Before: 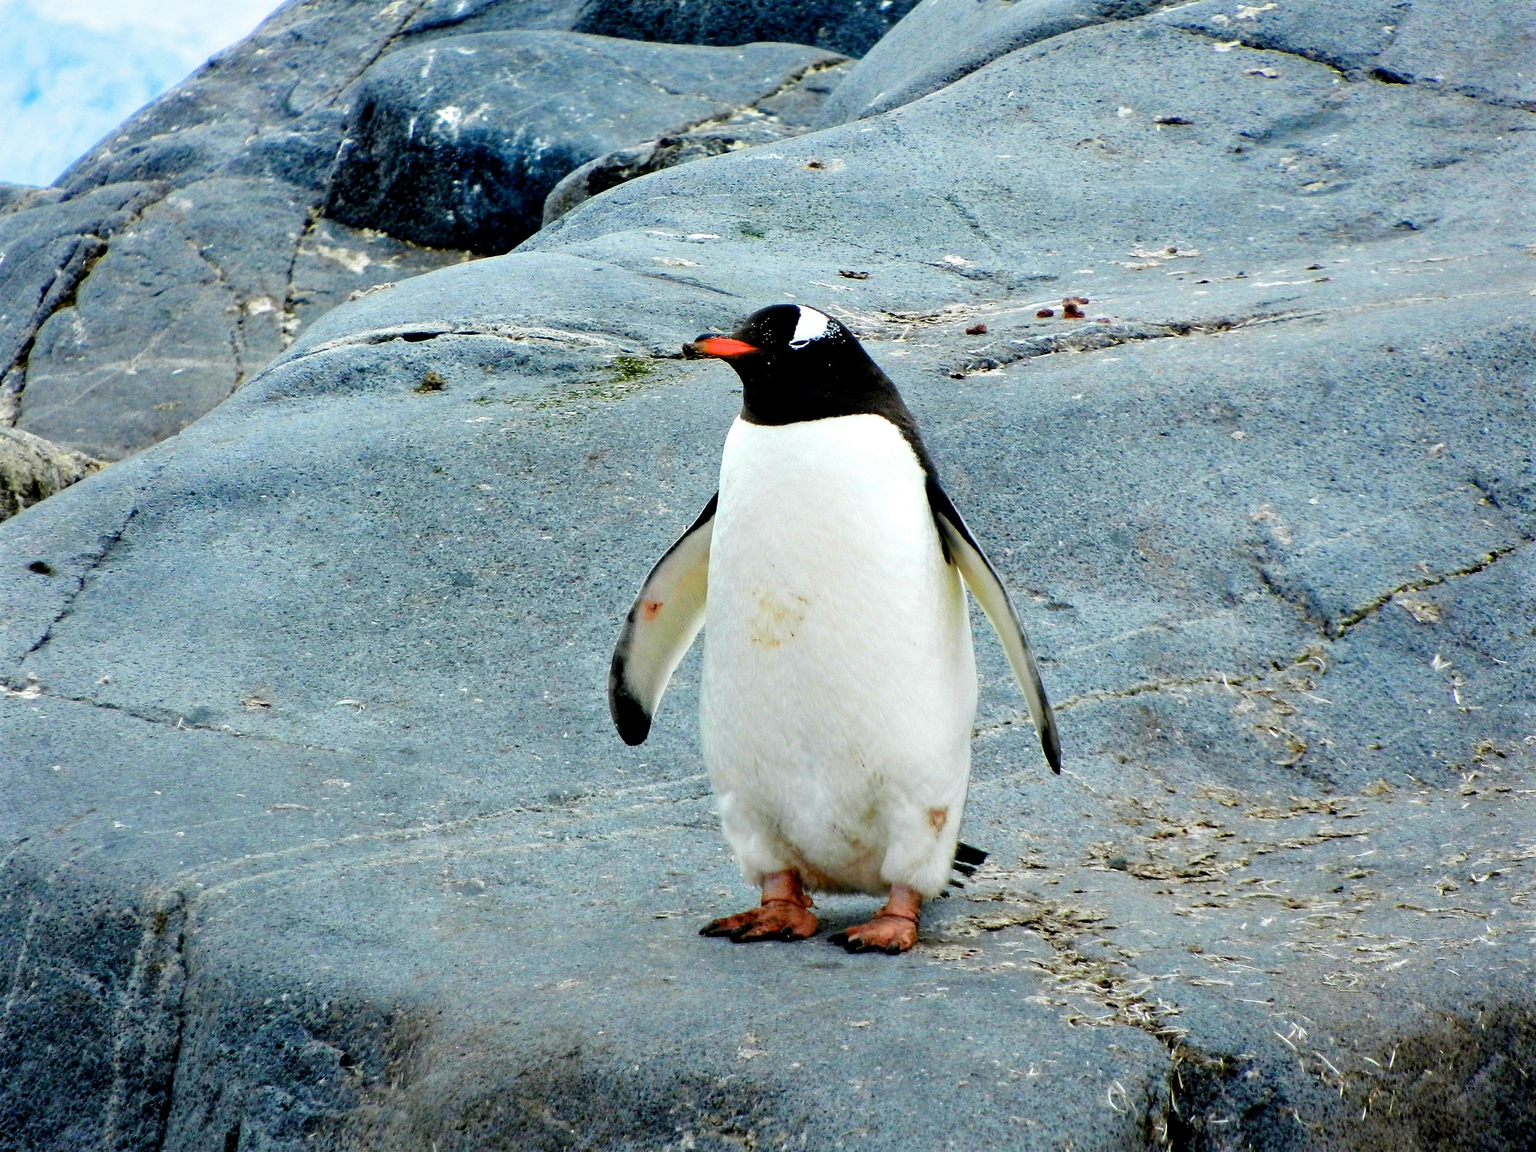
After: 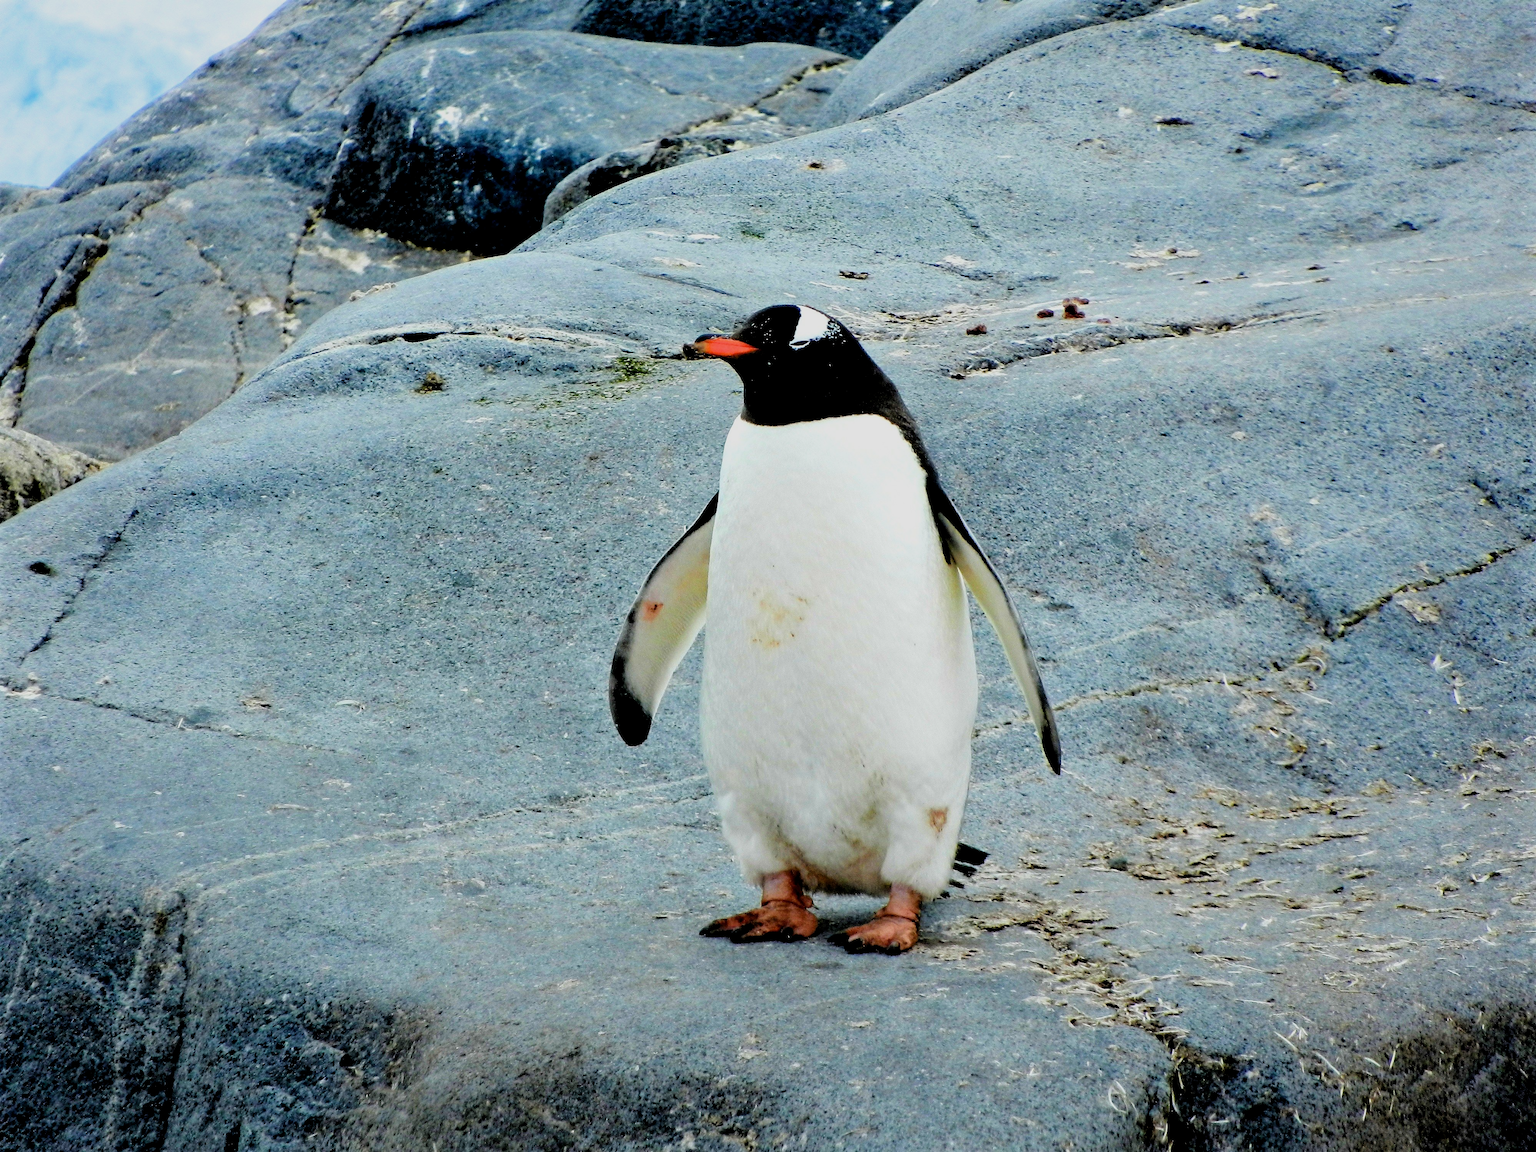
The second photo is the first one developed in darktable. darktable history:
filmic rgb: black relative exposure -7.73 EV, white relative exposure 4.42 EV, target black luminance 0%, hardness 3.76, latitude 50.59%, contrast 1.072, highlights saturation mix 9.42%, shadows ↔ highlights balance -0.228%
